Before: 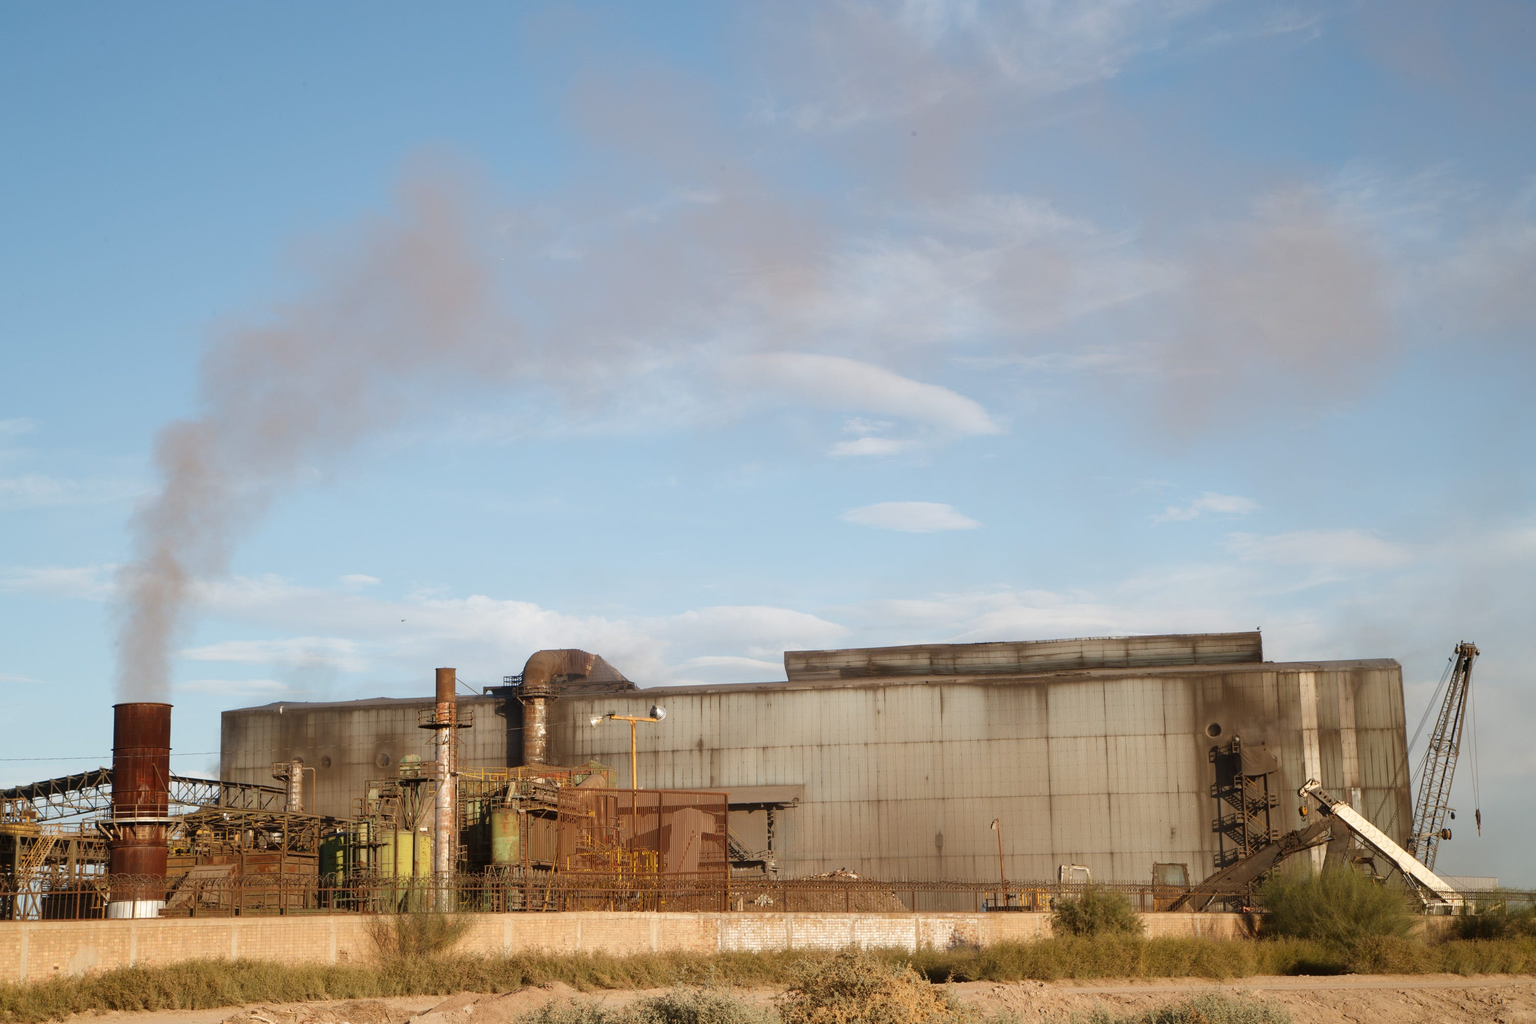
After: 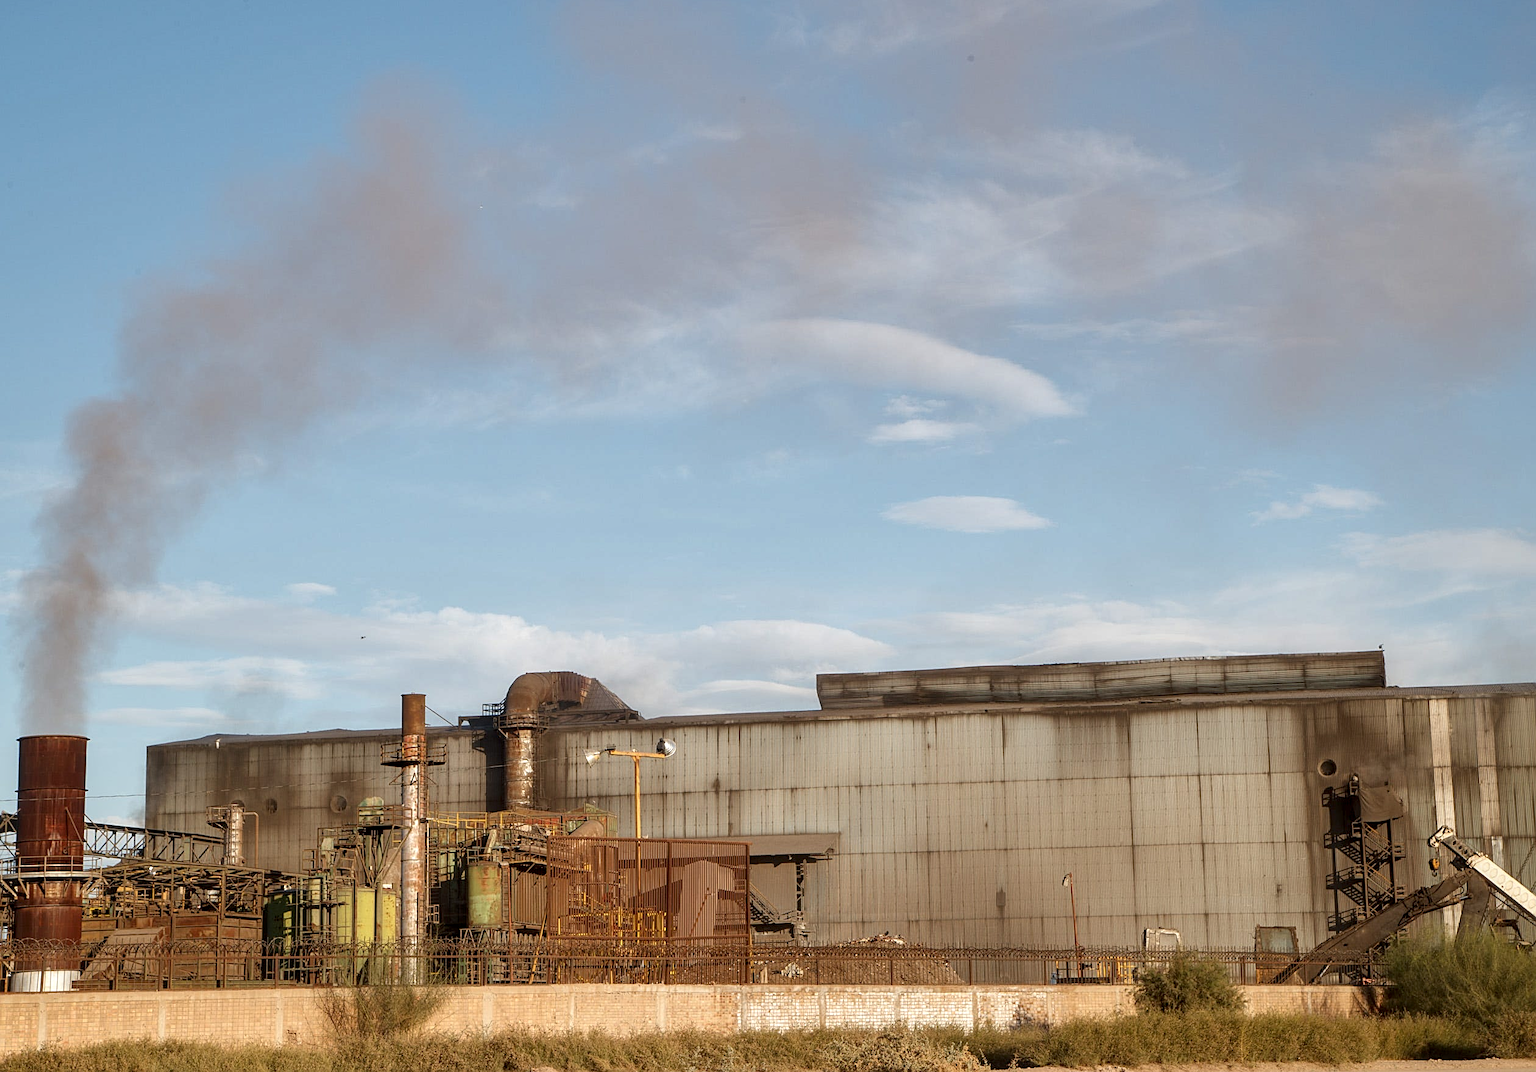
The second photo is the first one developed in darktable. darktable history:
sharpen: on, module defaults
crop: left 6.403%, top 8.34%, right 9.548%, bottom 3.57%
shadows and highlights: shadows 48.39, highlights -41.99, soften with gaussian
local contrast: detail 130%
